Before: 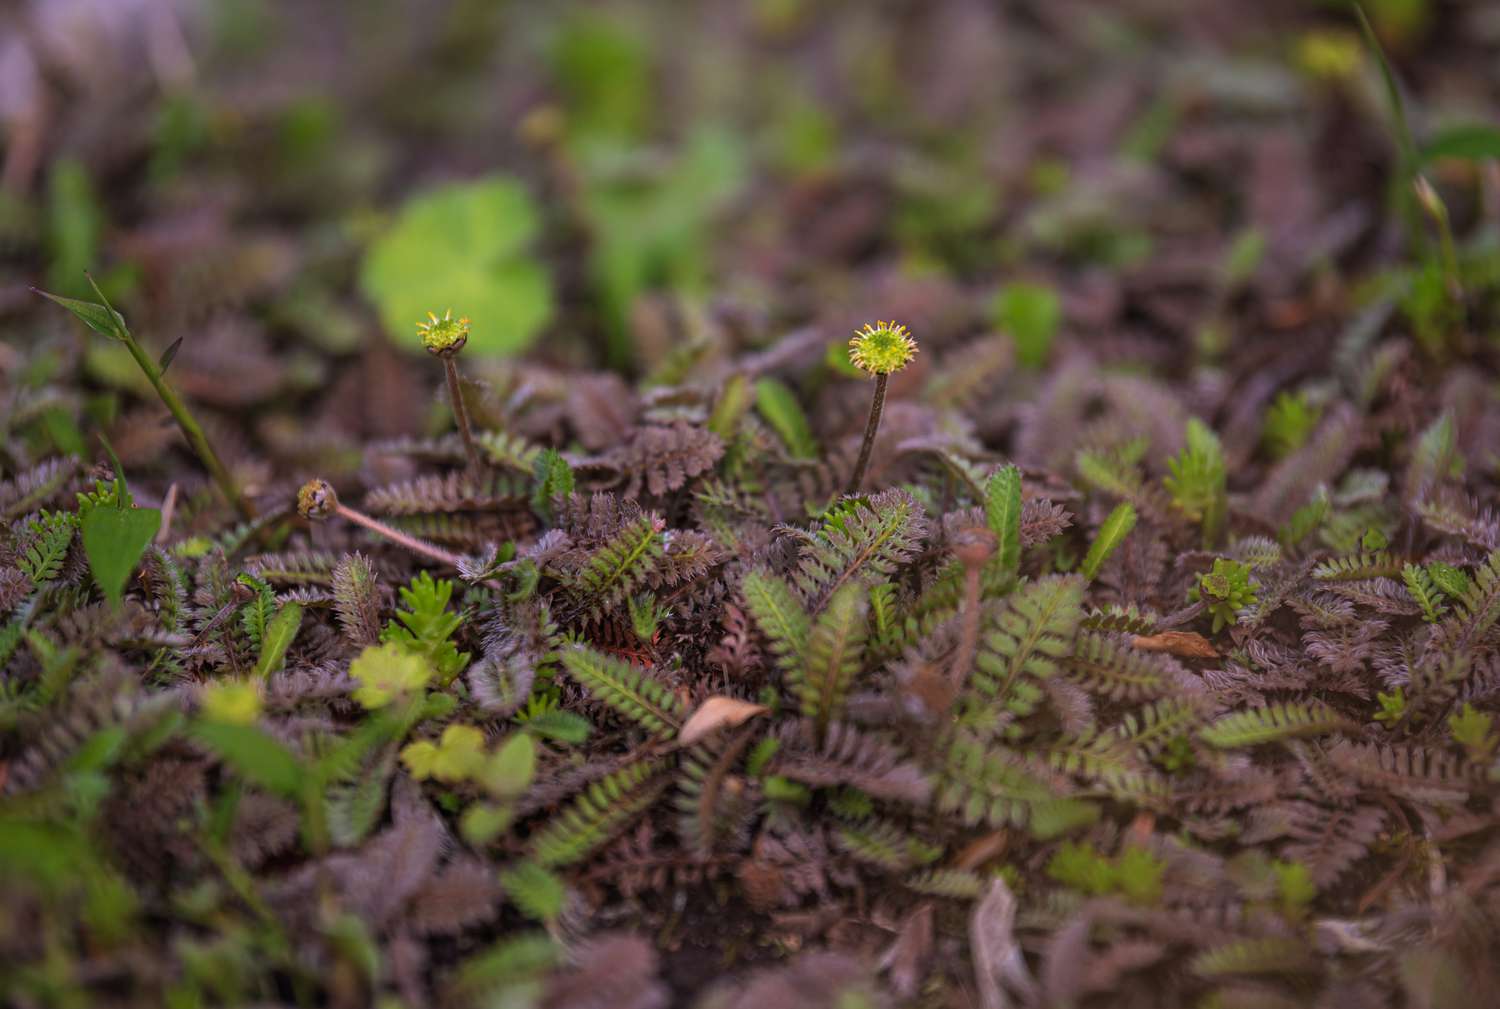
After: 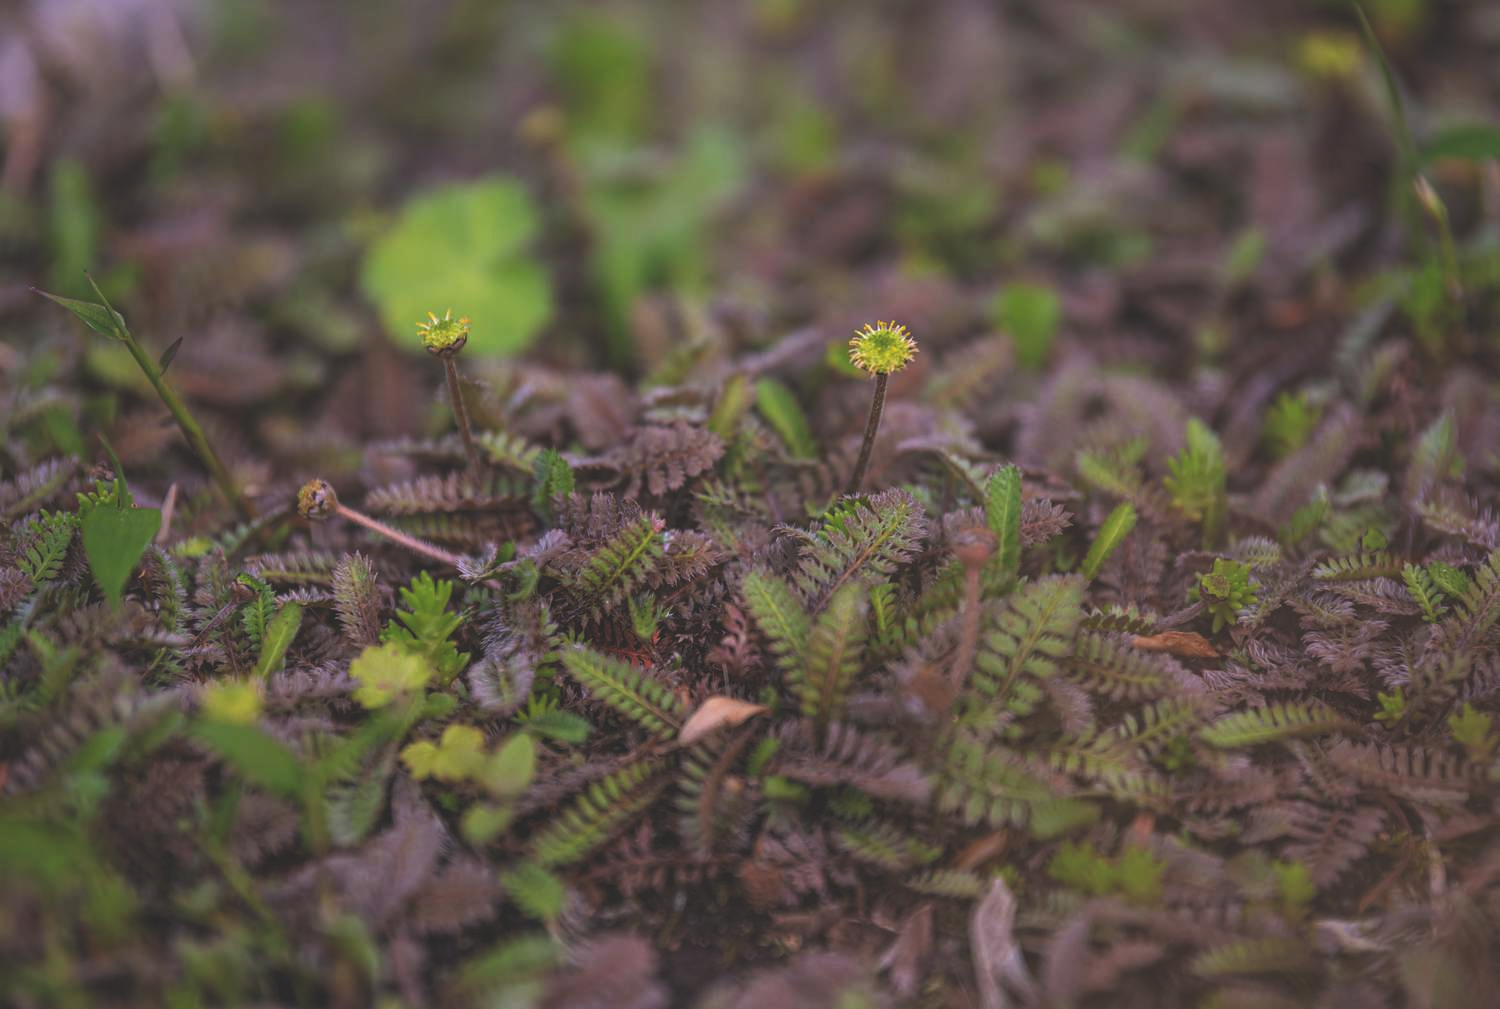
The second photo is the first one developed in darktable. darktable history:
exposure: black level correction -0.024, exposure -0.121 EV, compensate exposure bias true, compensate highlight preservation false
